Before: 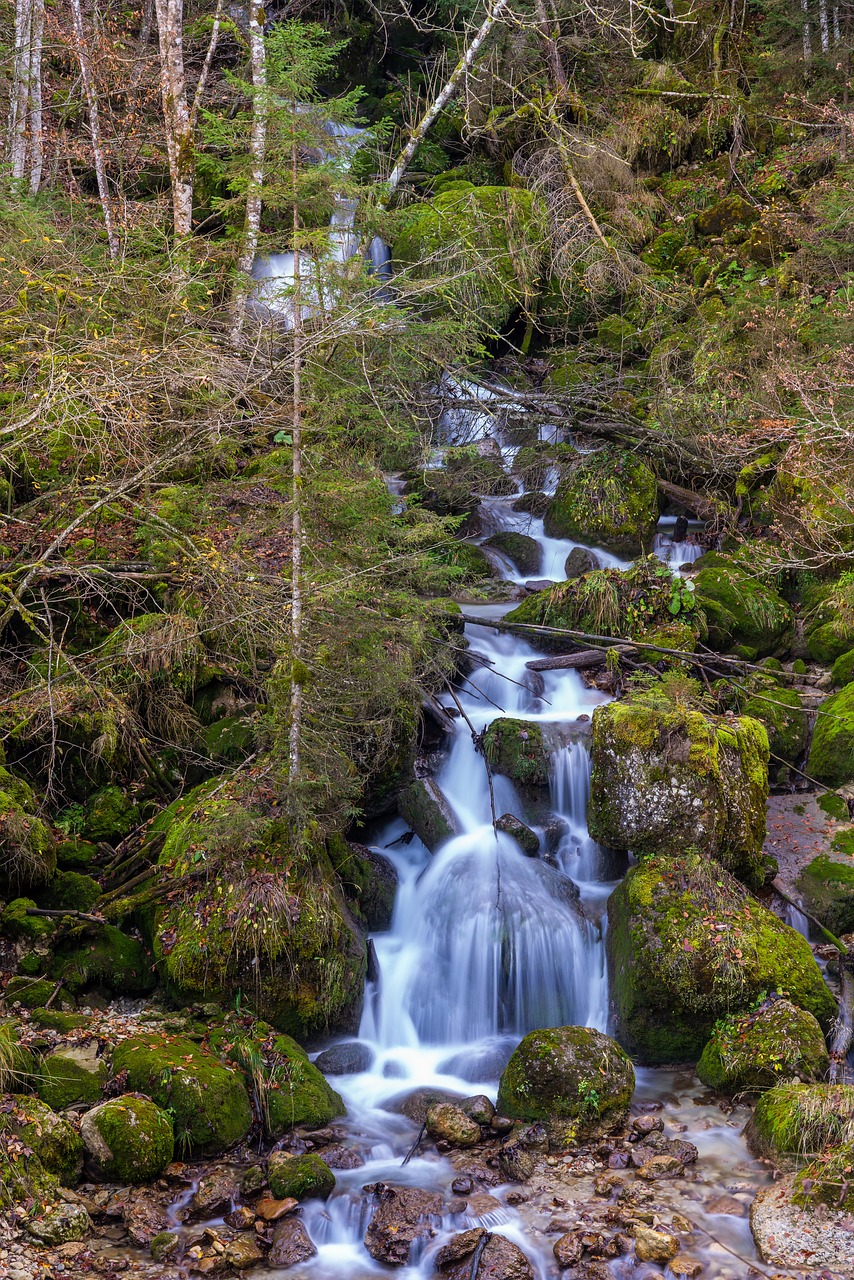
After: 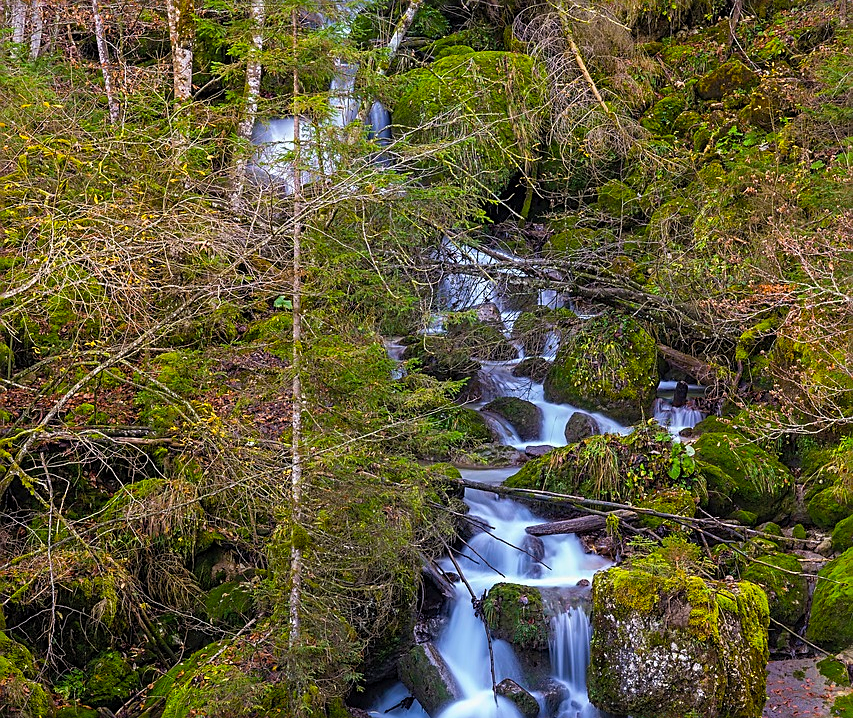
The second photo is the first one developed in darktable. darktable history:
crop and rotate: top 10.605%, bottom 33.274%
sharpen: amount 0.575
fill light: on, module defaults
shadows and highlights: shadows 25, highlights -25
color balance rgb: perceptual saturation grading › global saturation 25%, global vibrance 20%
